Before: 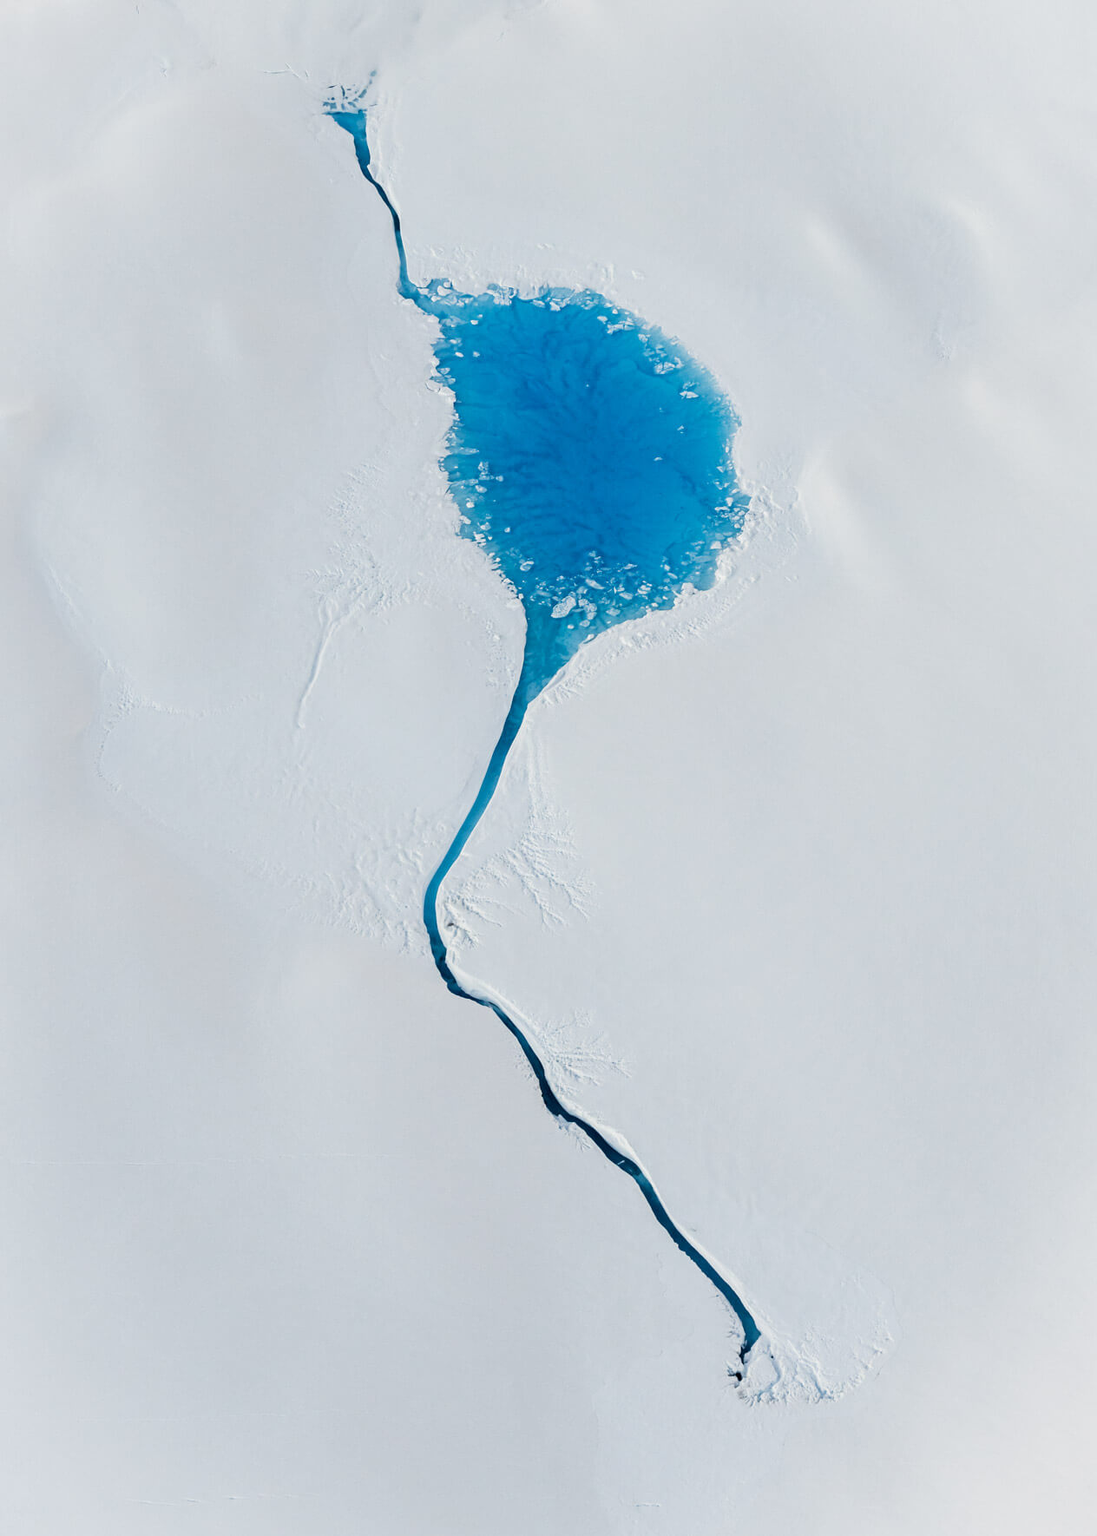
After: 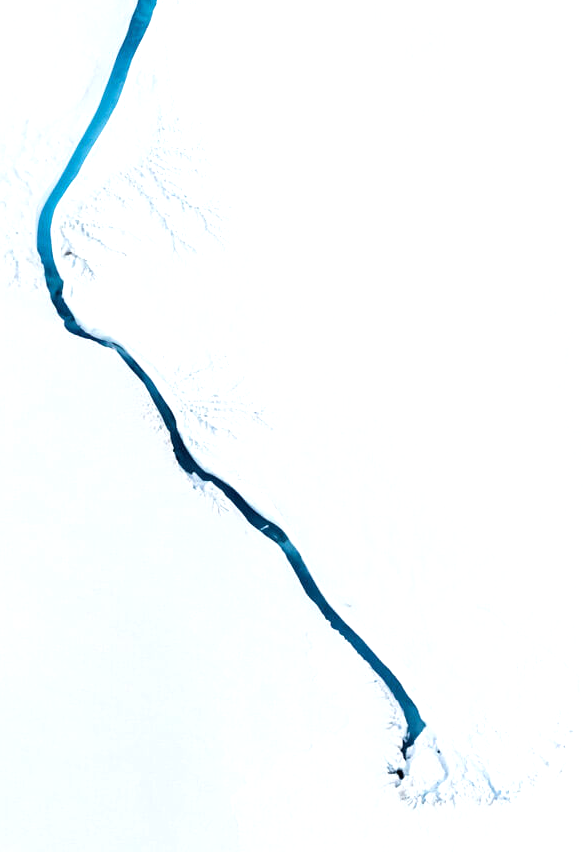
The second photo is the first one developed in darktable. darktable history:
color zones: curves: ch1 [(0, 0.469) (0.01, 0.469) (0.12, 0.446) (0.248, 0.469) (0.5, 0.5) (0.748, 0.5) (0.99, 0.469) (1, 0.469)]
crop: left 35.74%, top 45.898%, right 18.083%, bottom 5.919%
tone equalizer: -8 EV -0.763 EV, -7 EV -0.733 EV, -6 EV -0.578 EV, -5 EV -0.417 EV, -3 EV 0.368 EV, -2 EV 0.6 EV, -1 EV 0.694 EV, +0 EV 0.767 EV
